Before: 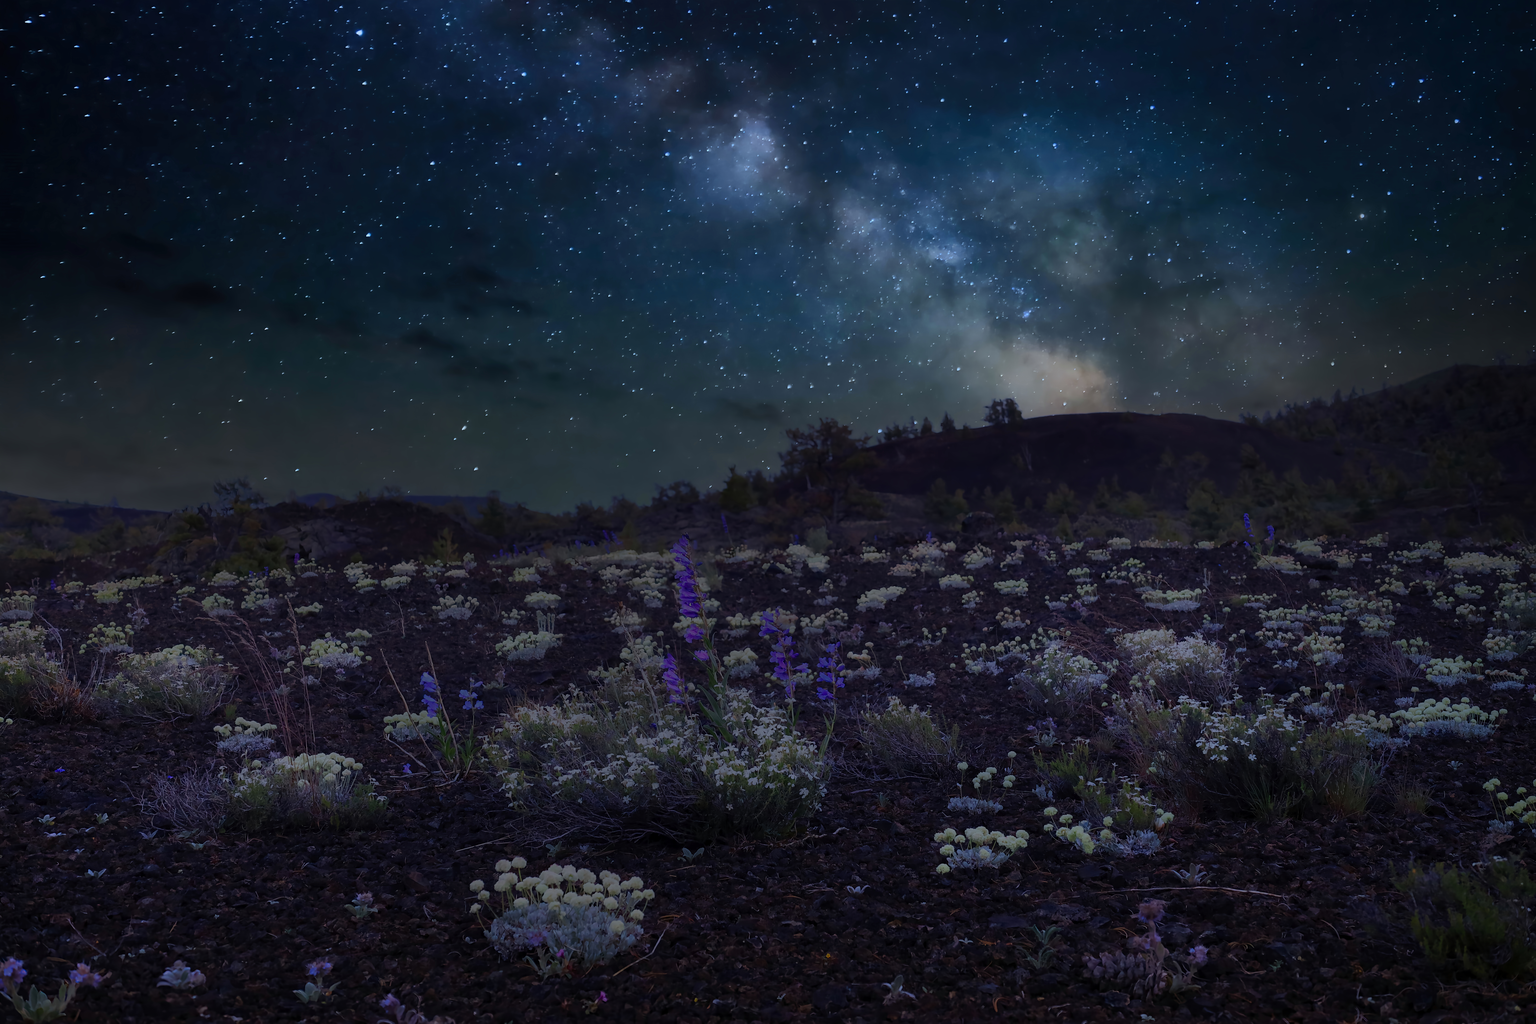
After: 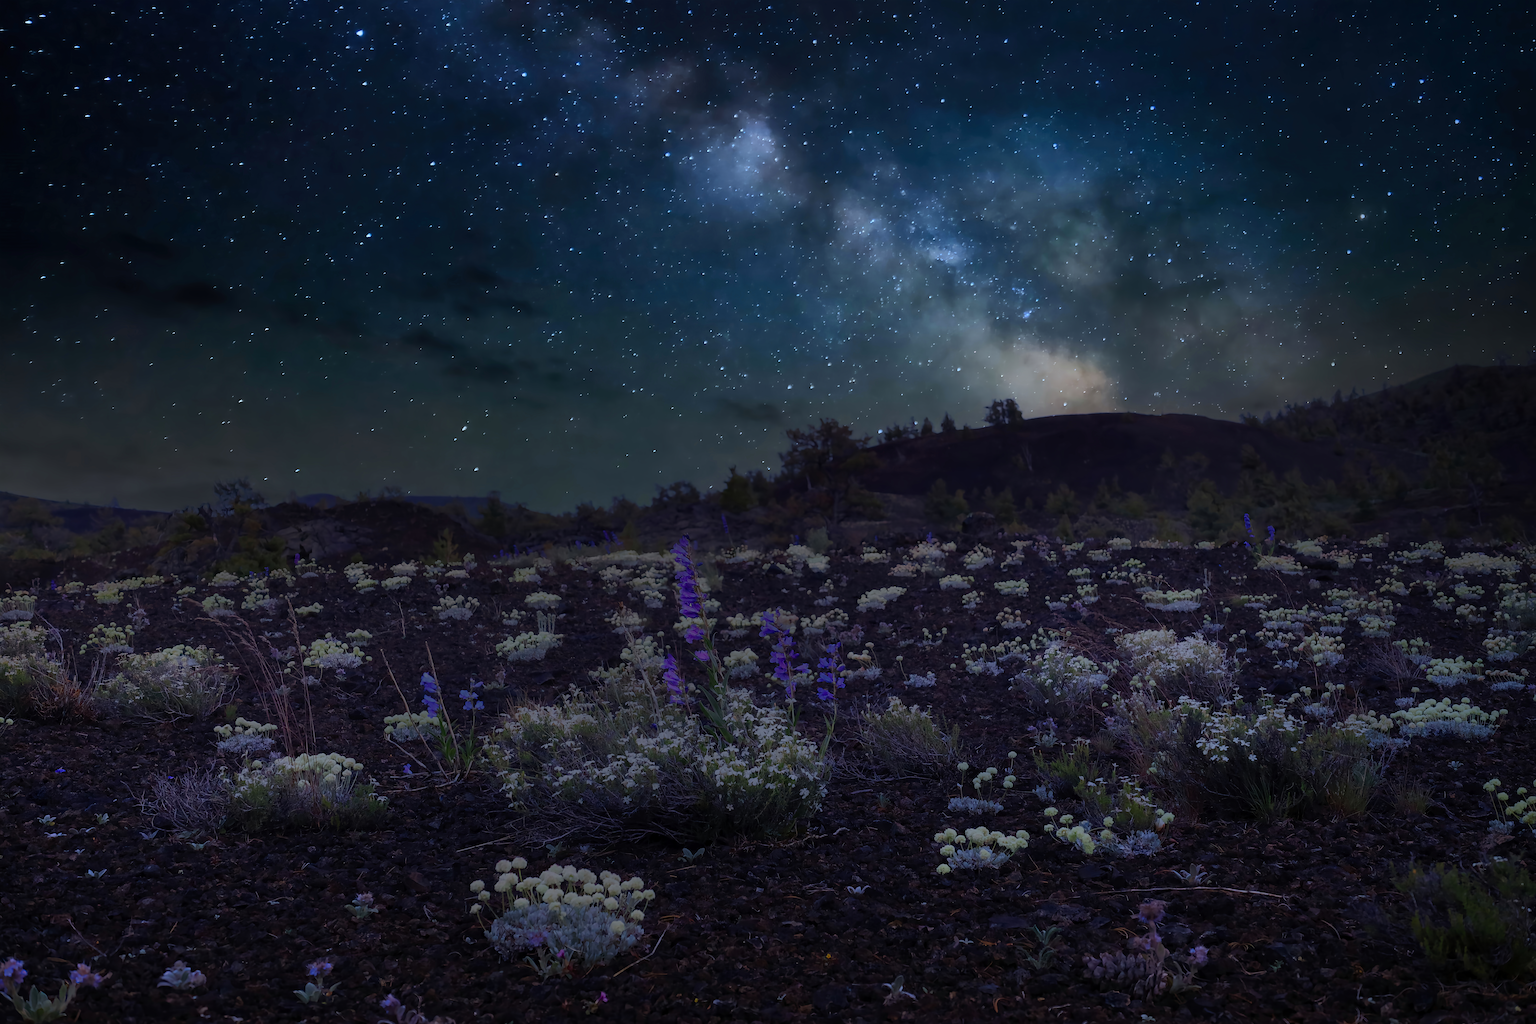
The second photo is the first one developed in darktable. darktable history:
levels: levels [0, 0.476, 0.951]
tone equalizer: edges refinement/feathering 500, mask exposure compensation -1.57 EV, preserve details no
color balance rgb: perceptual saturation grading › global saturation -0.069%, global vibrance 5.591%, contrast 3.81%
